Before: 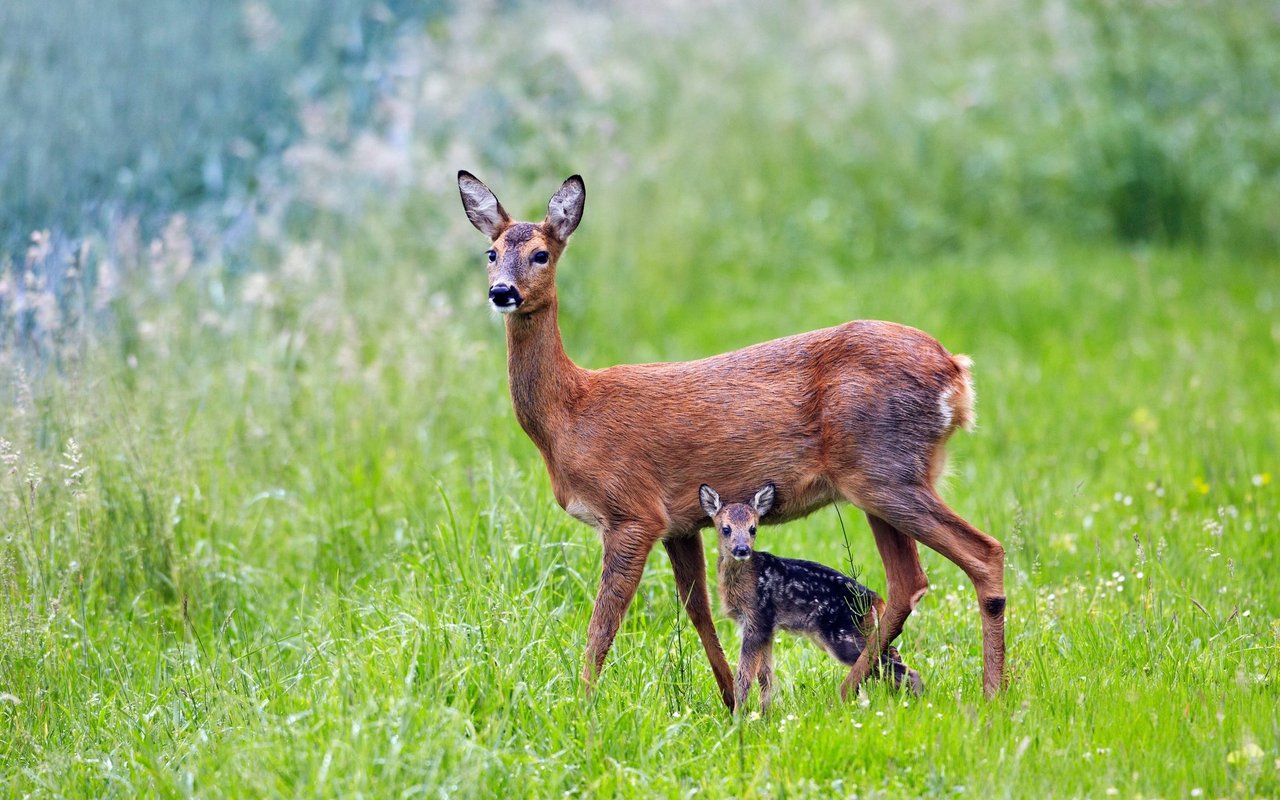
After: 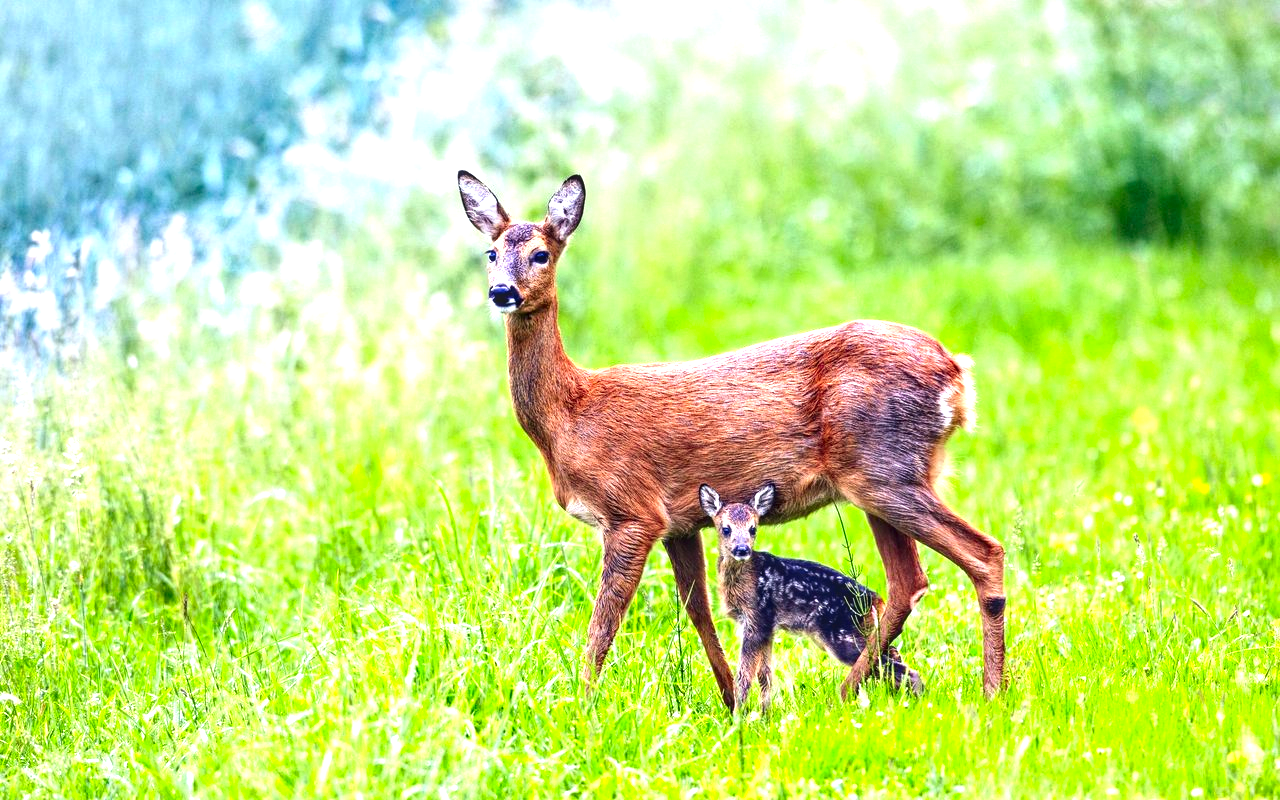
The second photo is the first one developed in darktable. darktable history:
exposure: black level correction -0.002, exposure 1.114 EV, compensate highlight preservation false
local contrast: on, module defaults
contrast brightness saturation: contrast 0.122, brightness -0.122, saturation 0.202
